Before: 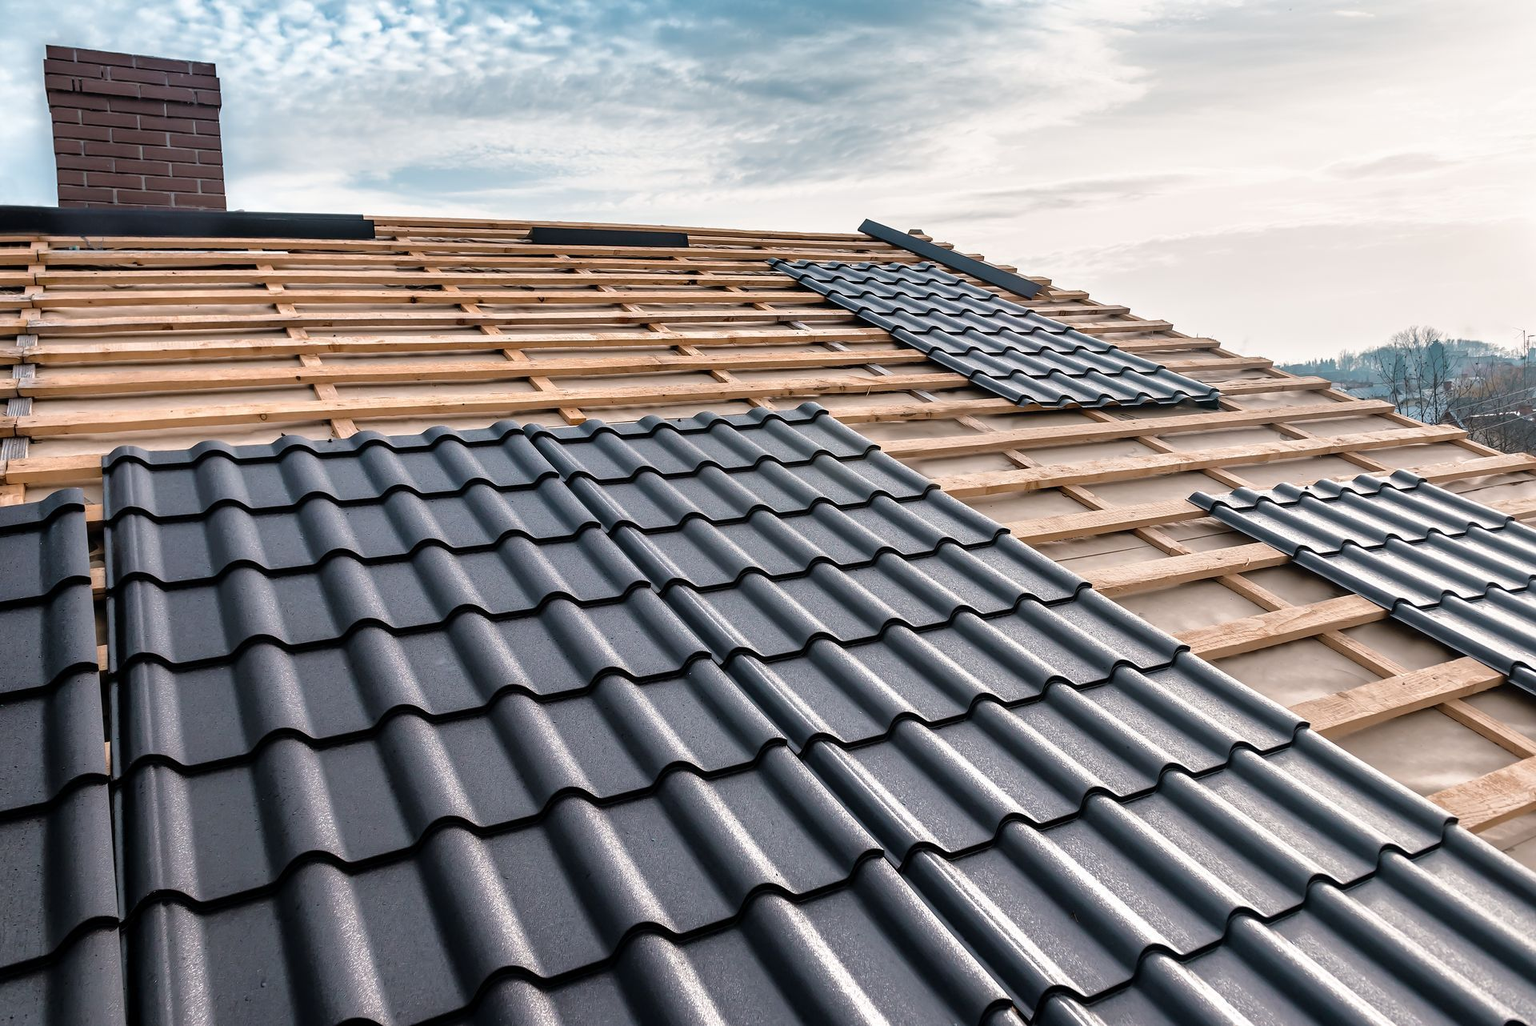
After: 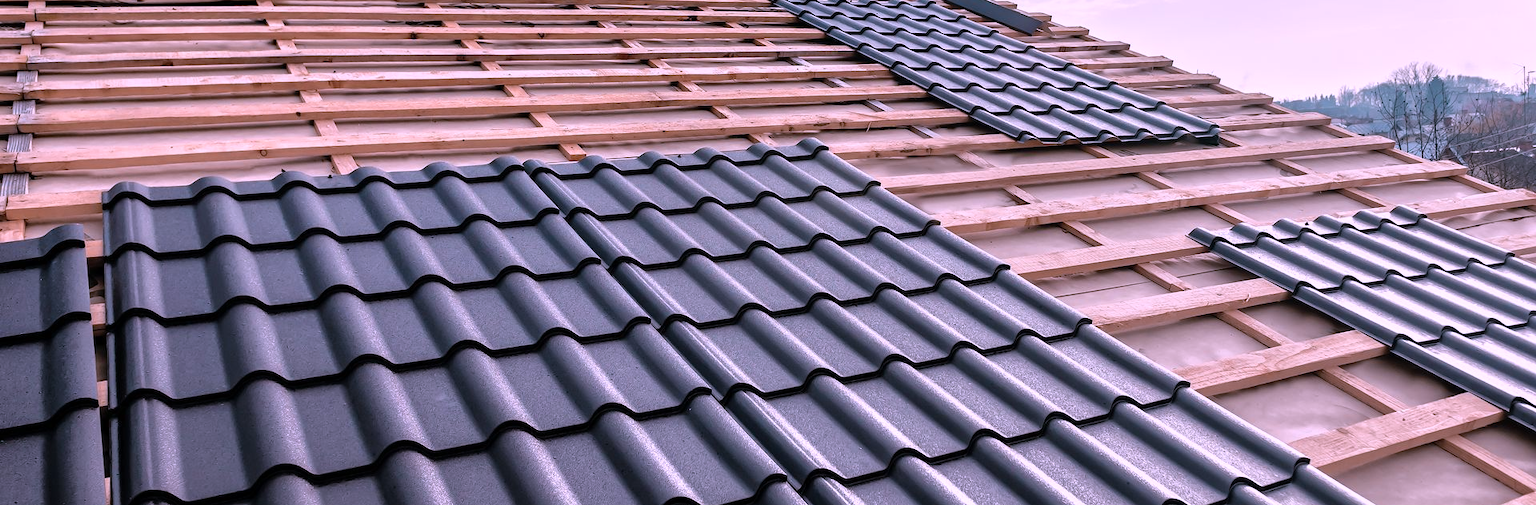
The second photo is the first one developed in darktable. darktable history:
color correction: highlights a* 15.03, highlights b* -24.28
crop and rotate: top 25.759%, bottom 24.921%
